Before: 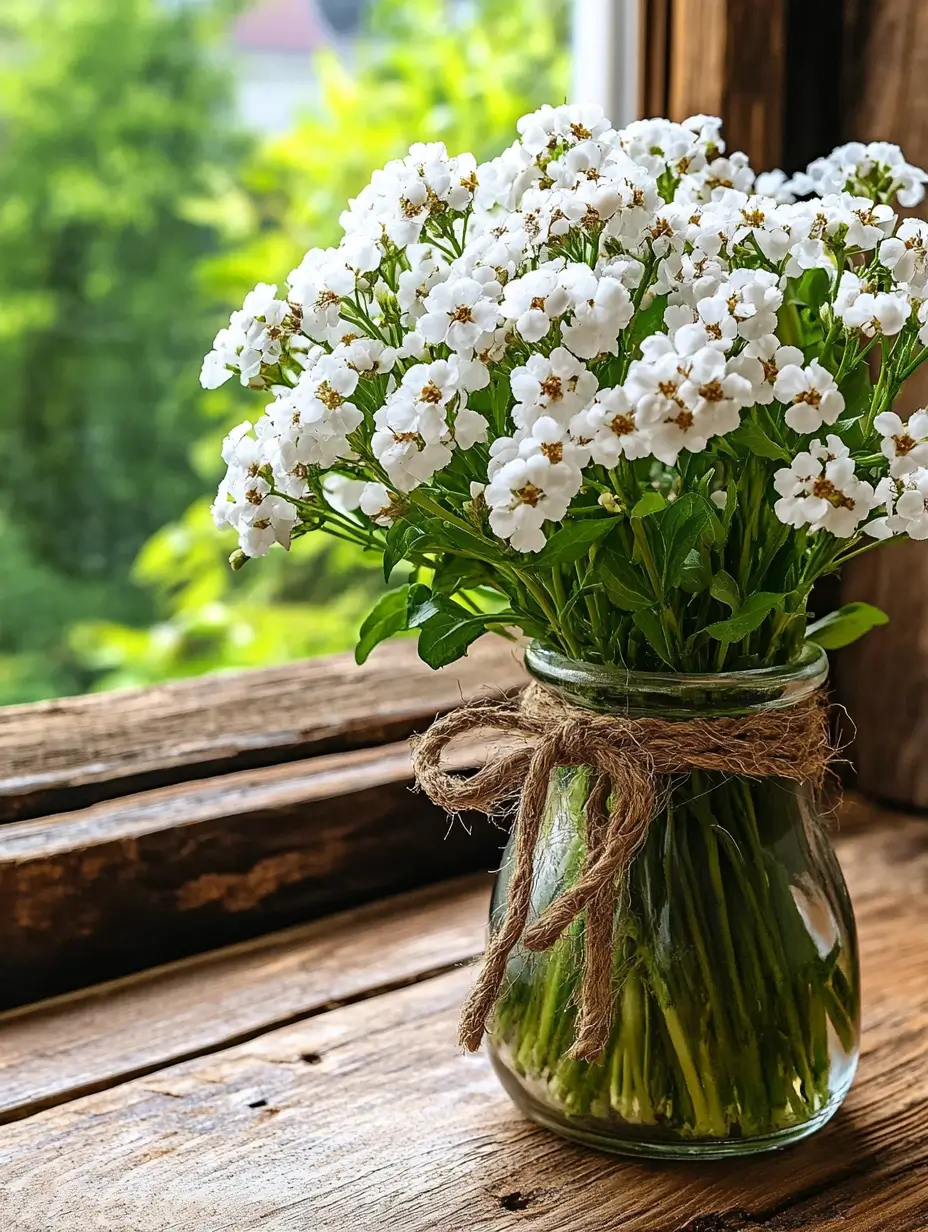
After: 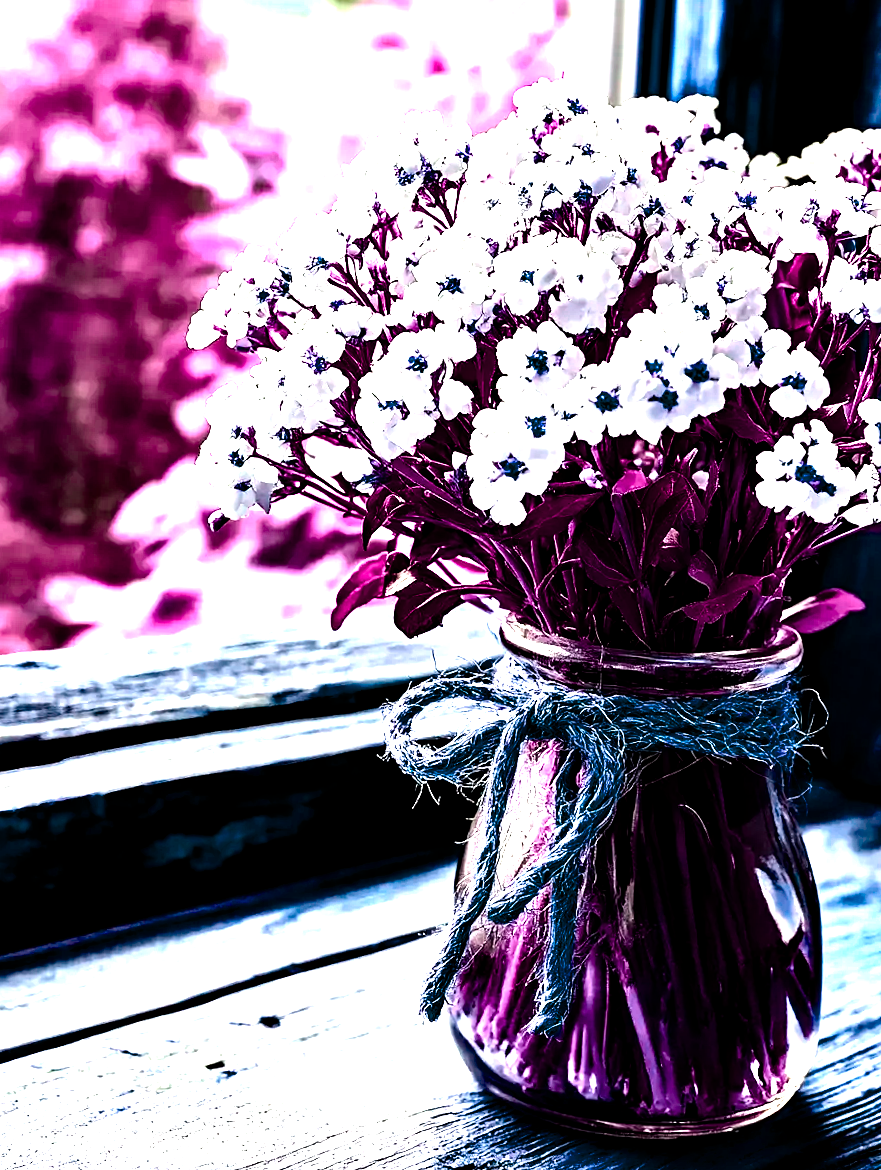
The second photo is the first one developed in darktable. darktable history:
crop and rotate: angle -2.3°
tone equalizer: -8 EV -0.431 EV, -7 EV -0.387 EV, -6 EV -0.343 EV, -5 EV -0.217 EV, -3 EV 0.233 EV, -2 EV 0.328 EV, -1 EV 0.407 EV, +0 EV 0.419 EV, mask exposure compensation -0.513 EV
contrast equalizer: y [[0.6 ×6], [0.55 ×6], [0 ×6], [0 ×6], [0 ×6]]
color balance rgb: perceptual saturation grading › global saturation 24.519%, perceptual saturation grading › highlights -24.563%, perceptual saturation grading › mid-tones 24.506%, perceptual saturation grading › shadows 39.756%, hue shift -148.38°, perceptual brilliance grading › highlights 19.895%, perceptual brilliance grading › mid-tones 20.43%, perceptual brilliance grading › shadows -20.773%, contrast 34.682%, saturation formula JzAzBz (2021)
